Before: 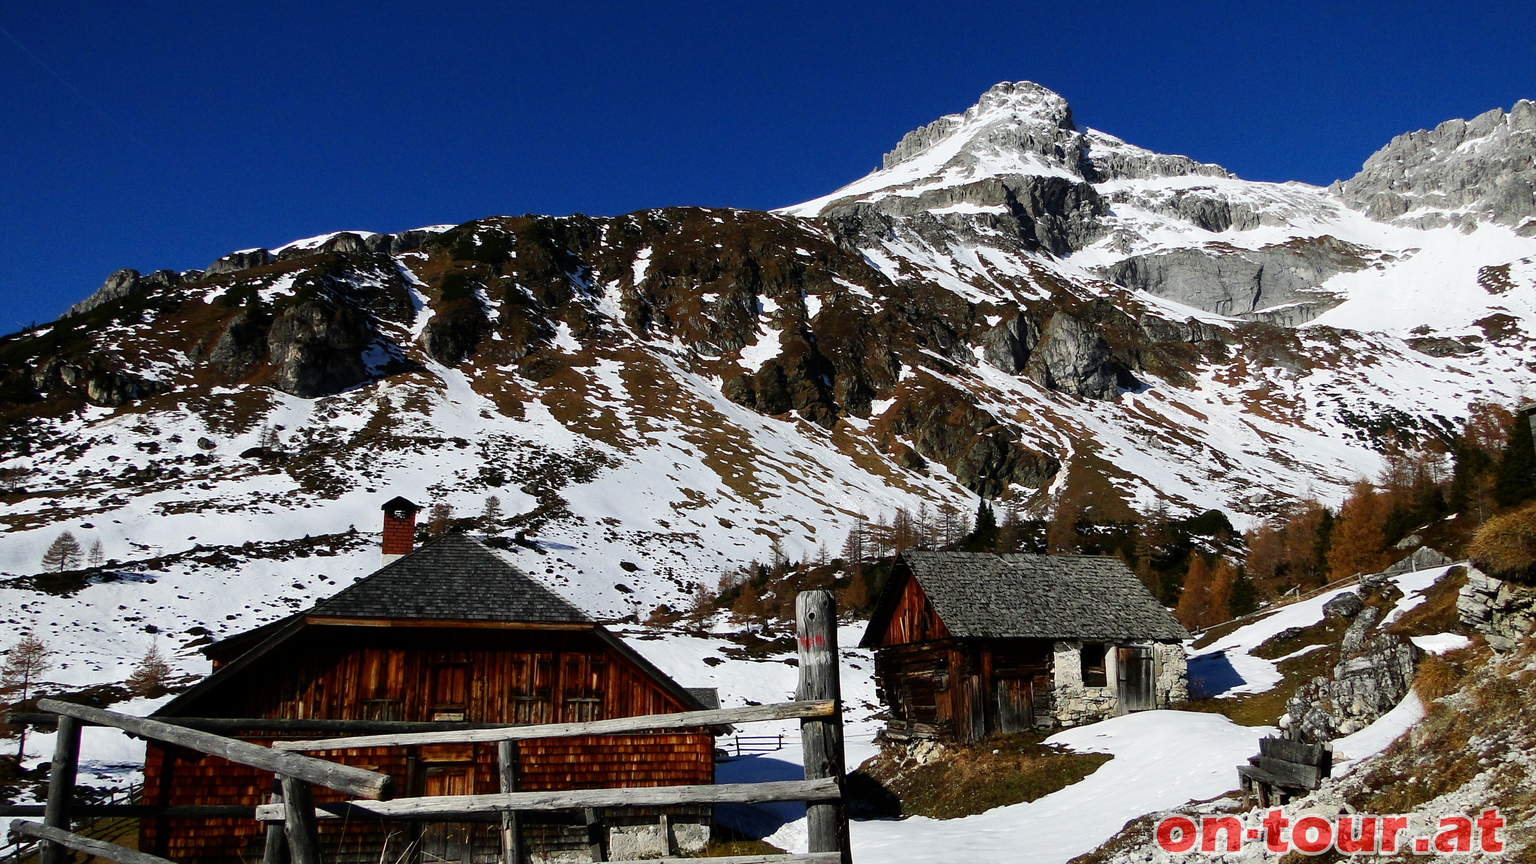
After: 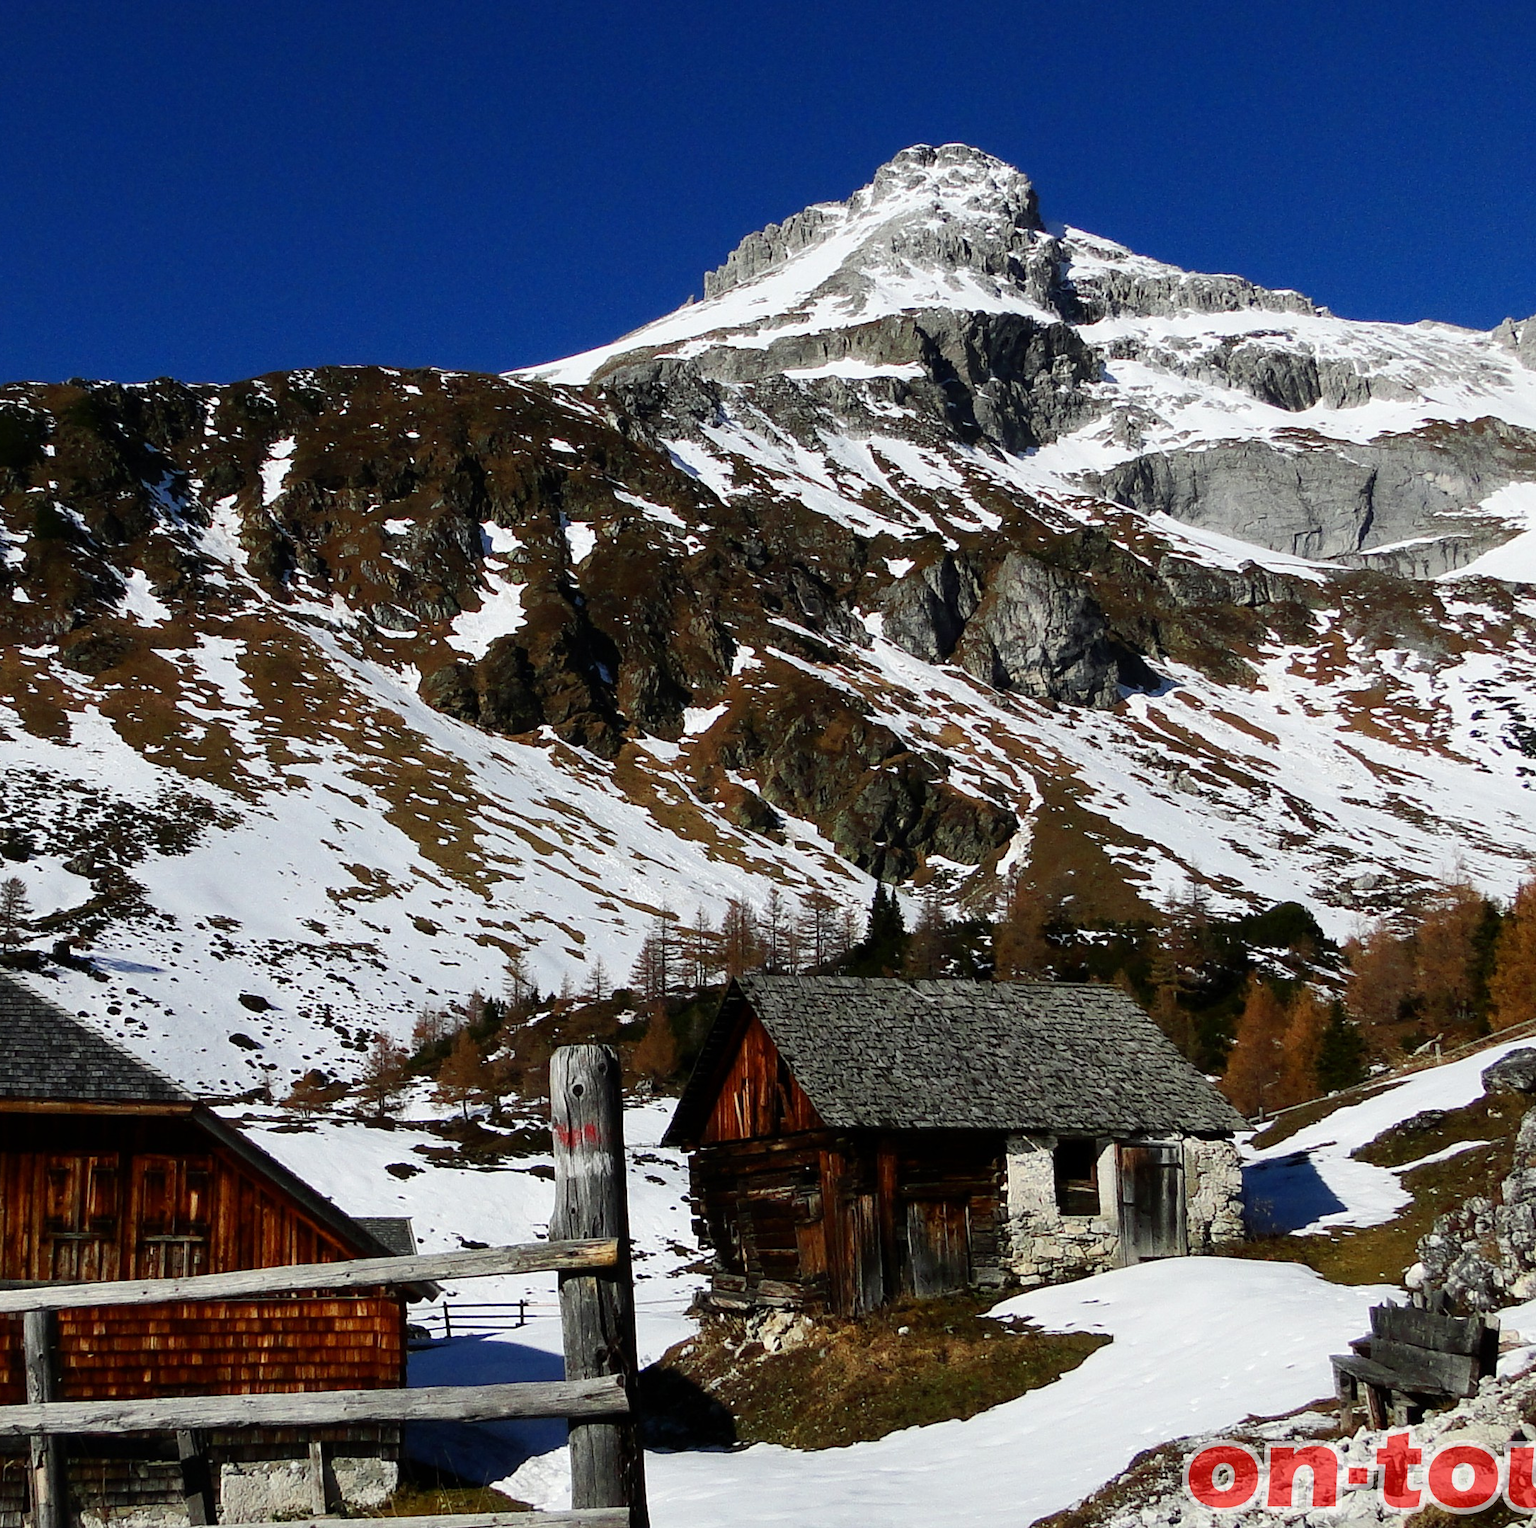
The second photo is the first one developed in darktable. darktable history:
crop: left 31.601%, top 0.011%, right 11.874%
